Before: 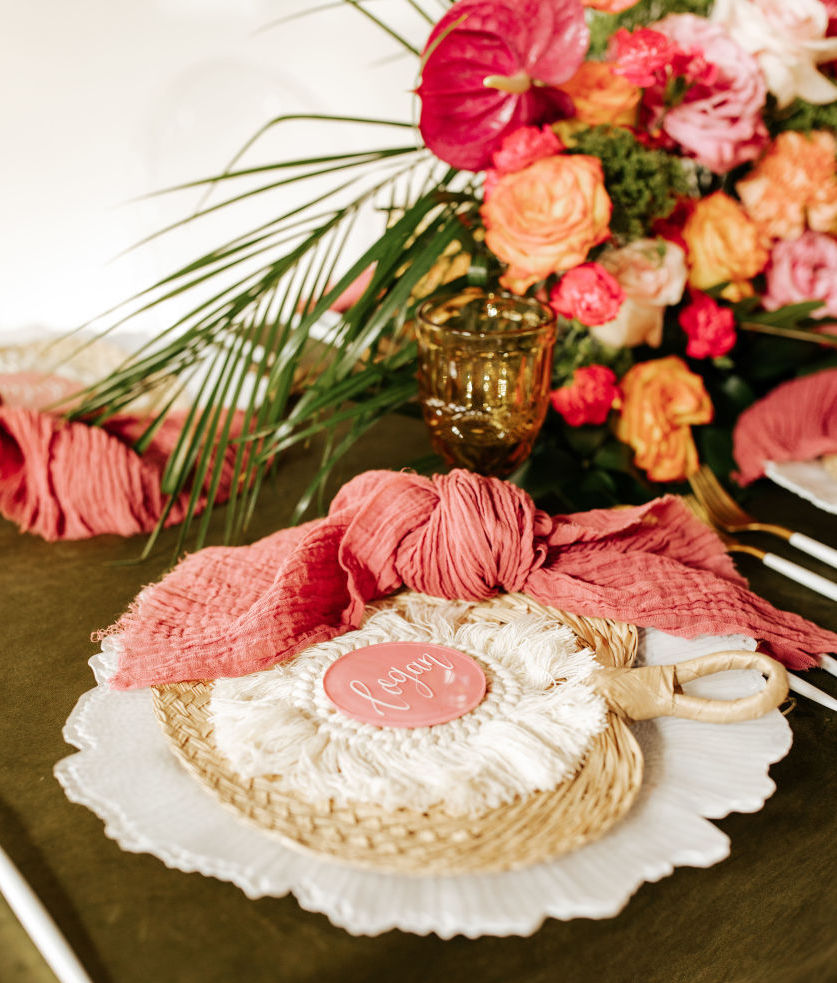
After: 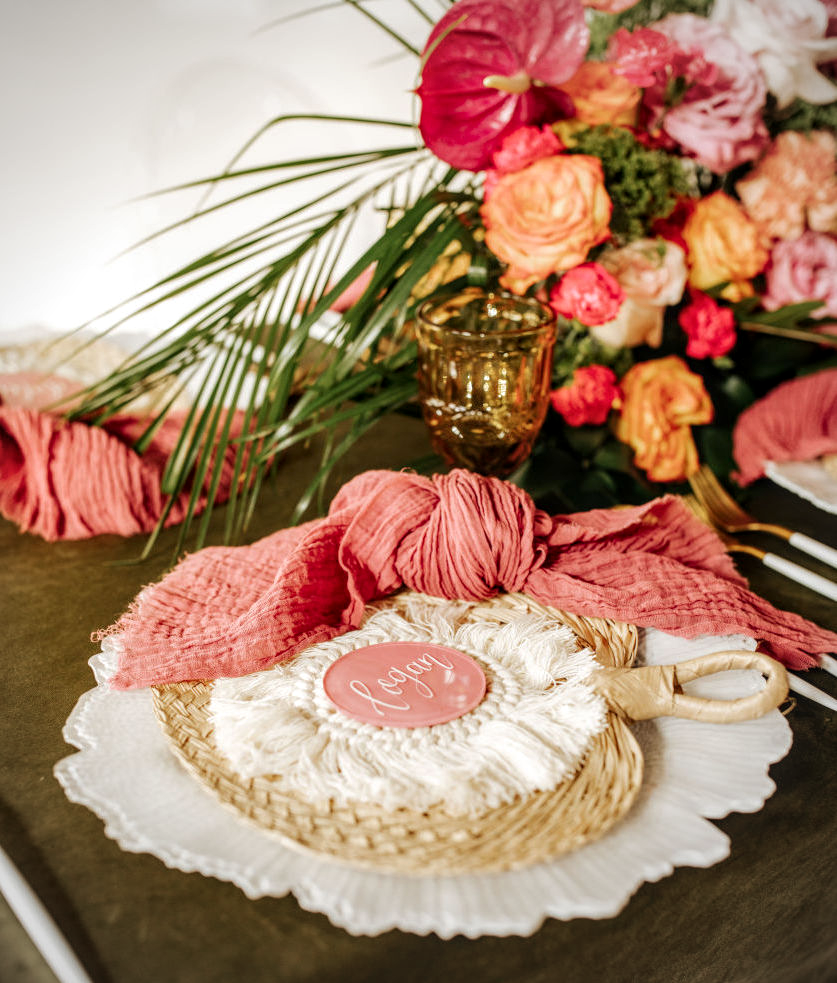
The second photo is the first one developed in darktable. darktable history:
local contrast: on, module defaults
vignetting: fall-off radius 60.92%
